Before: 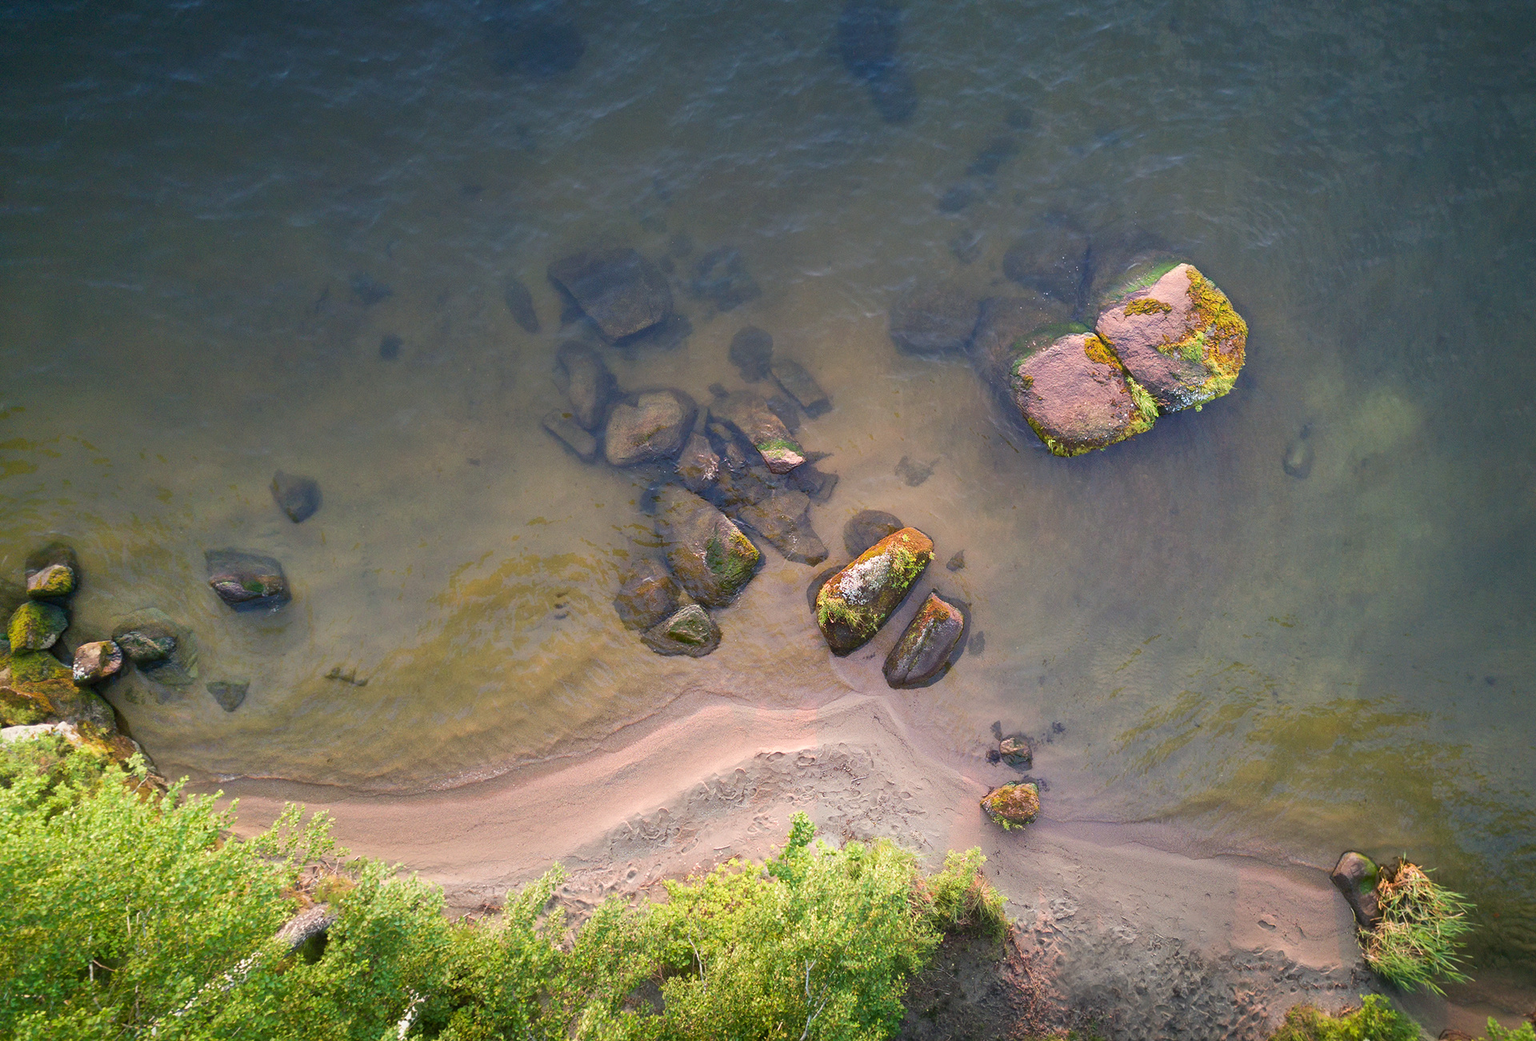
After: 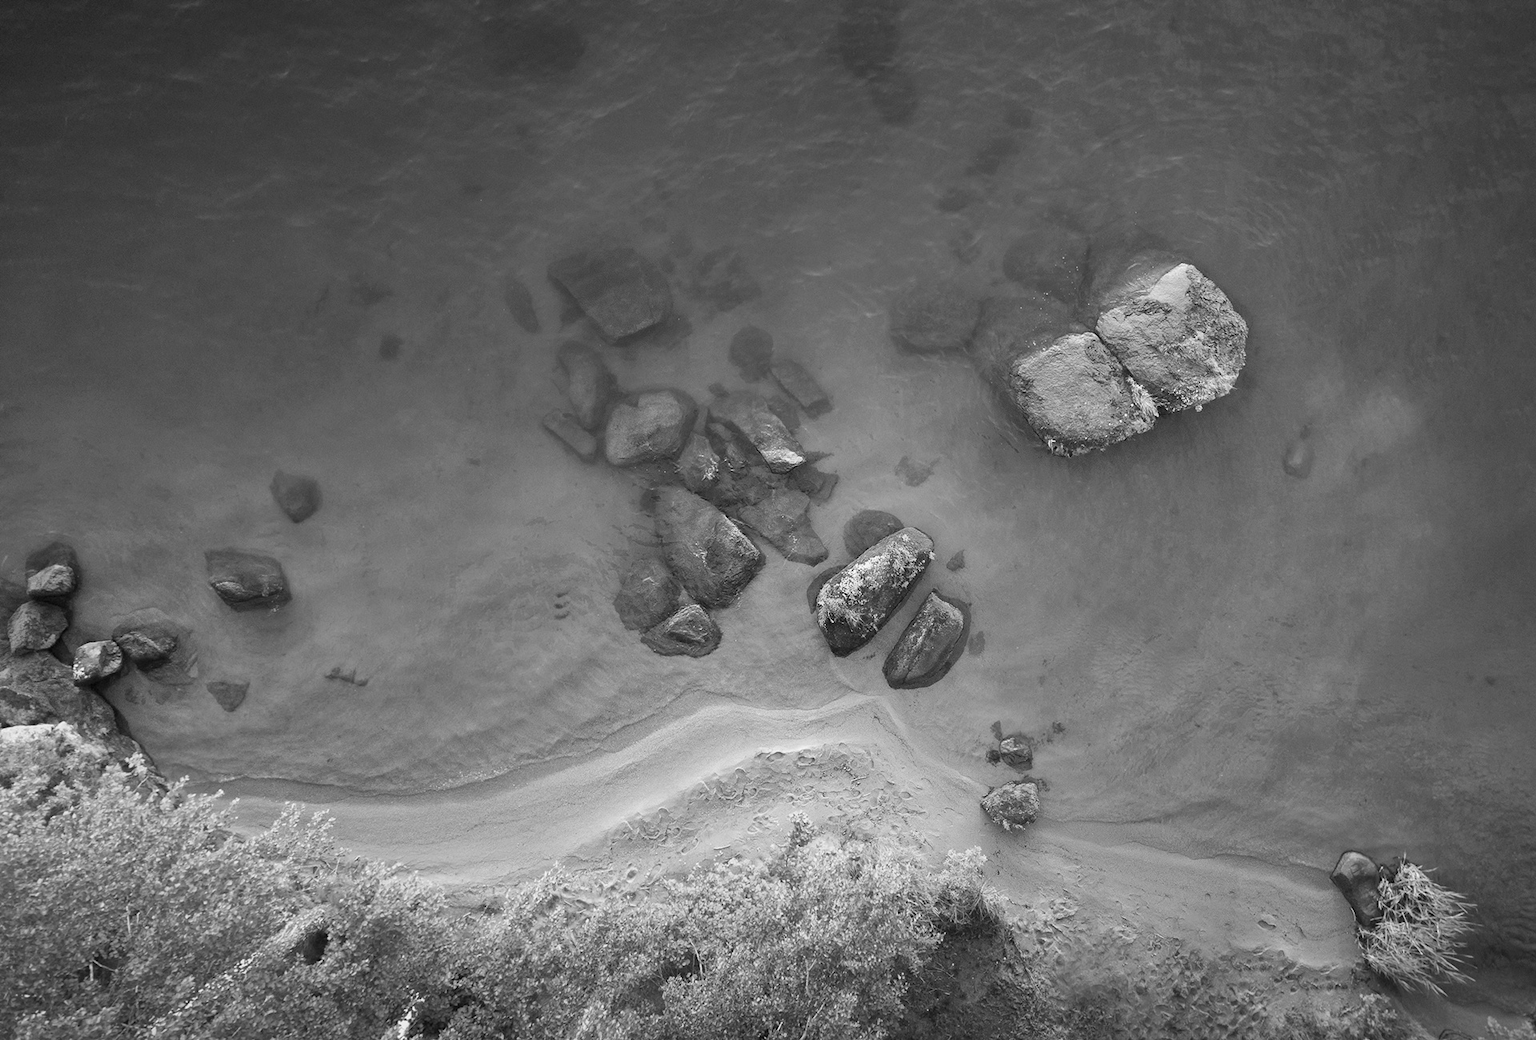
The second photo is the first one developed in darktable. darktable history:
color correction: saturation 0.85
monochrome: a 0, b 0, size 0.5, highlights 0.57
